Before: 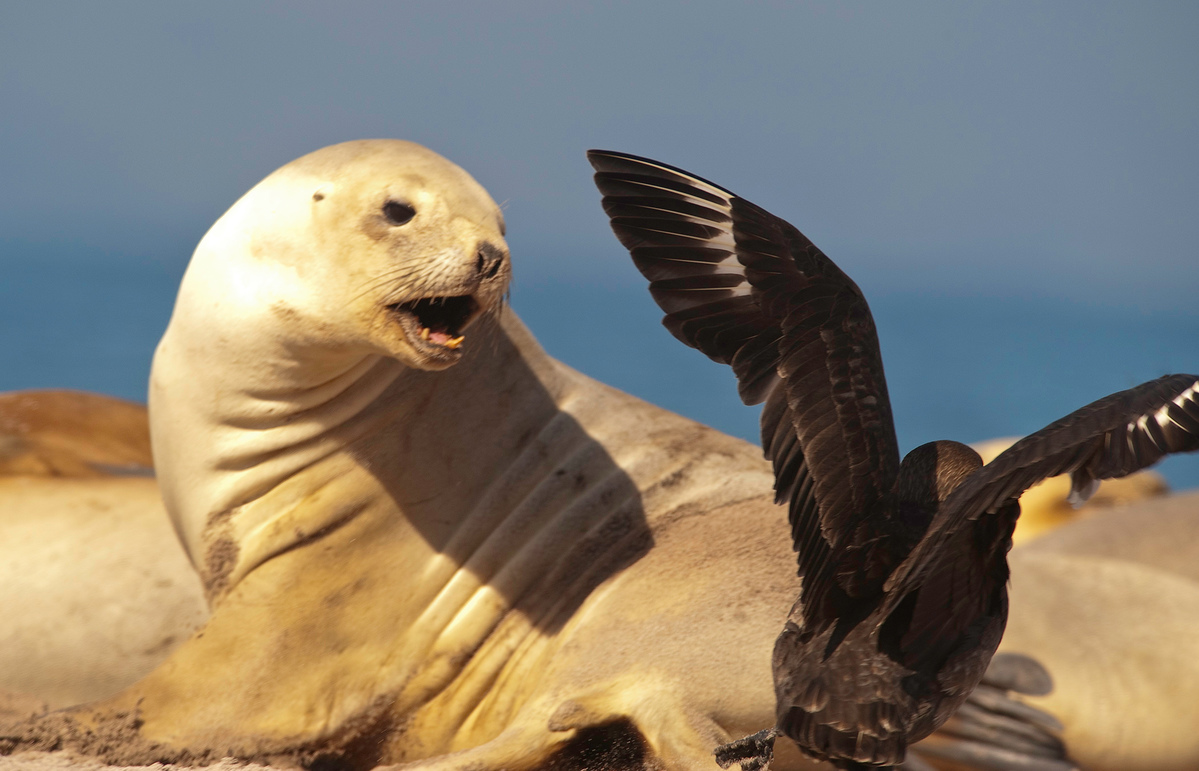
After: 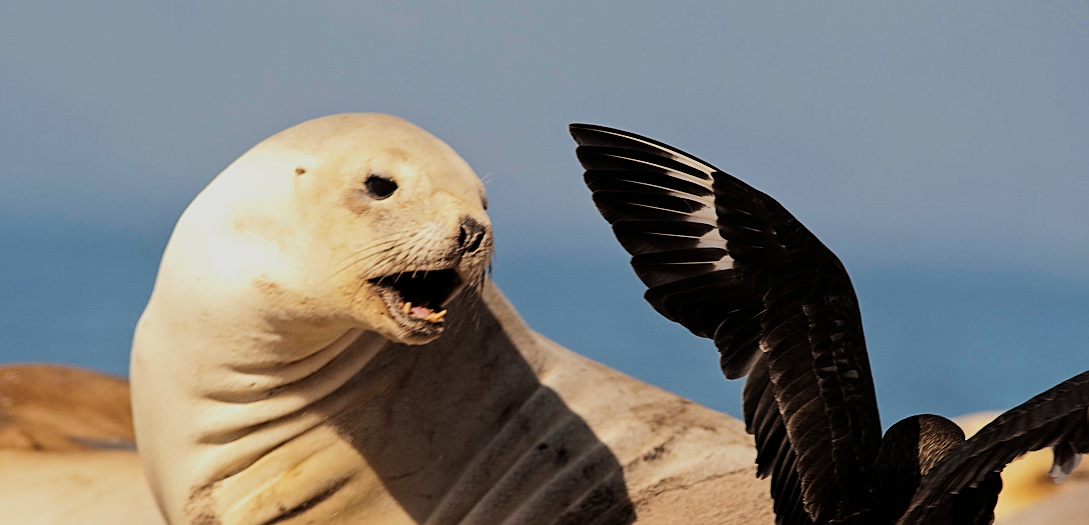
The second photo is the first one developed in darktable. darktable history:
sharpen: on, module defaults
crop: left 1.543%, top 3.432%, right 7.559%, bottom 28.427%
filmic rgb: black relative exposure -6.75 EV, white relative exposure 5.88 EV, hardness 2.68
tone equalizer: -8 EV -0.722 EV, -7 EV -0.679 EV, -6 EV -0.578 EV, -5 EV -0.419 EV, -3 EV 0.365 EV, -2 EV 0.6 EV, -1 EV 0.679 EV, +0 EV 0.765 EV, edges refinement/feathering 500, mask exposure compensation -1.57 EV, preserve details no
